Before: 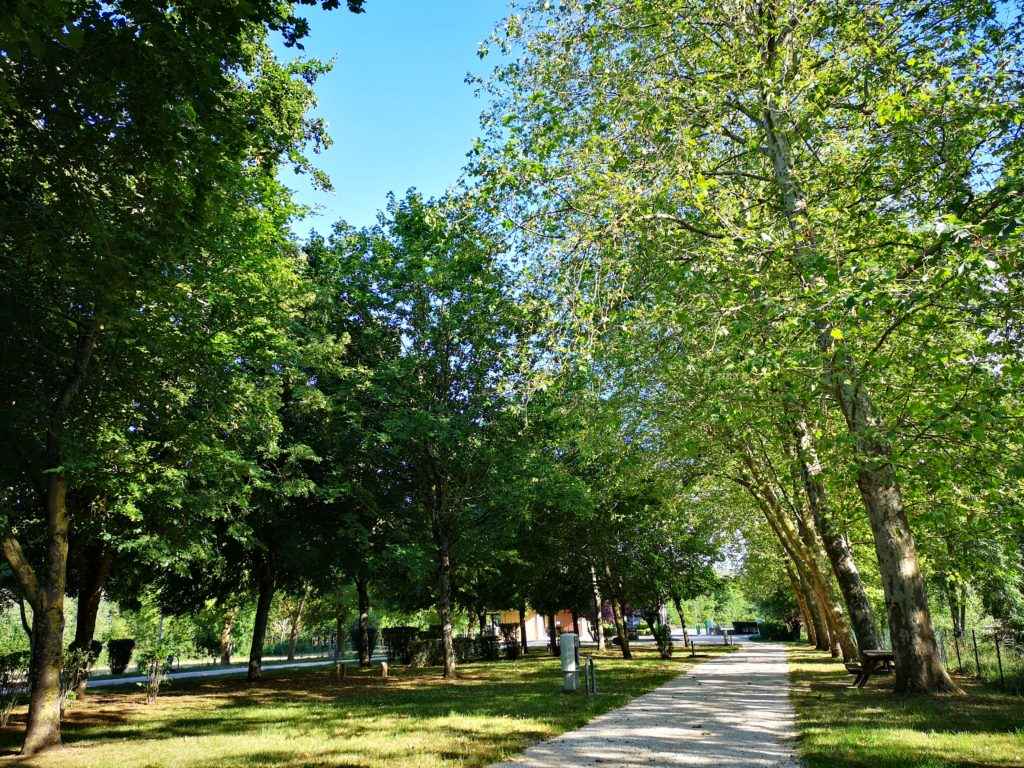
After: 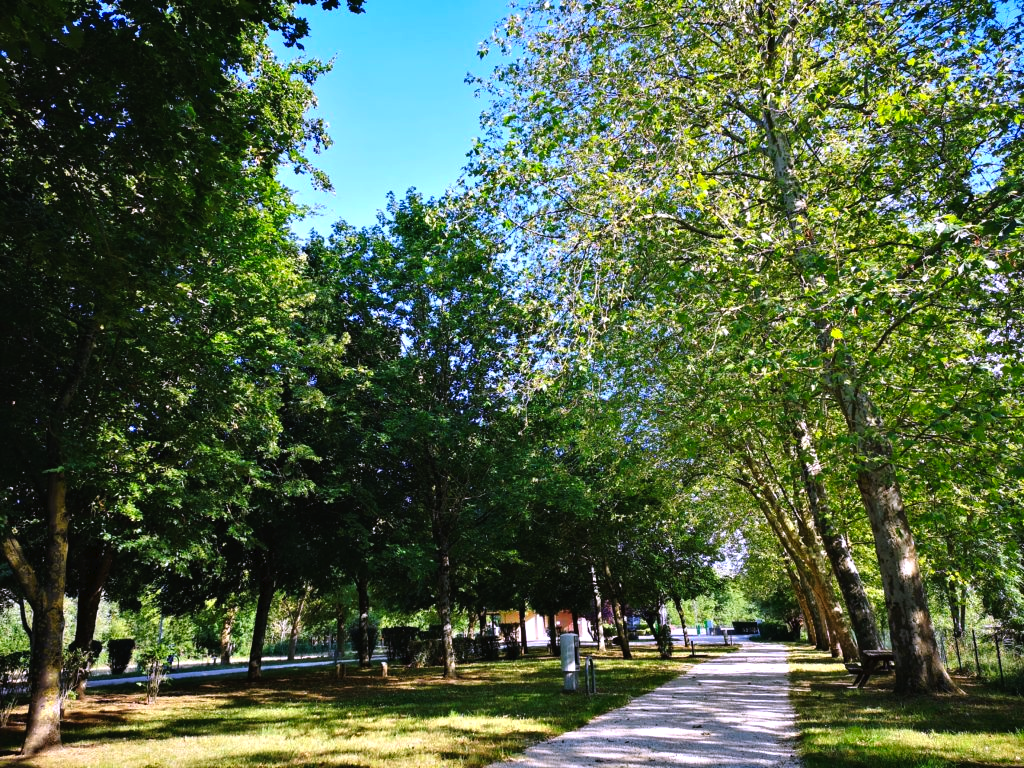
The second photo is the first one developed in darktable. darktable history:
levels: levels [0, 0.476, 0.951]
tone curve: curves: ch0 [(0, 0) (0.003, 0.019) (0.011, 0.022) (0.025, 0.027) (0.044, 0.037) (0.069, 0.049) (0.1, 0.066) (0.136, 0.091) (0.177, 0.125) (0.224, 0.159) (0.277, 0.206) (0.335, 0.266) (0.399, 0.332) (0.468, 0.411) (0.543, 0.492) (0.623, 0.577) (0.709, 0.668) (0.801, 0.767) (0.898, 0.869) (1, 1)], preserve colors none
tone equalizer: on, module defaults
white balance: red 1.042, blue 1.17
